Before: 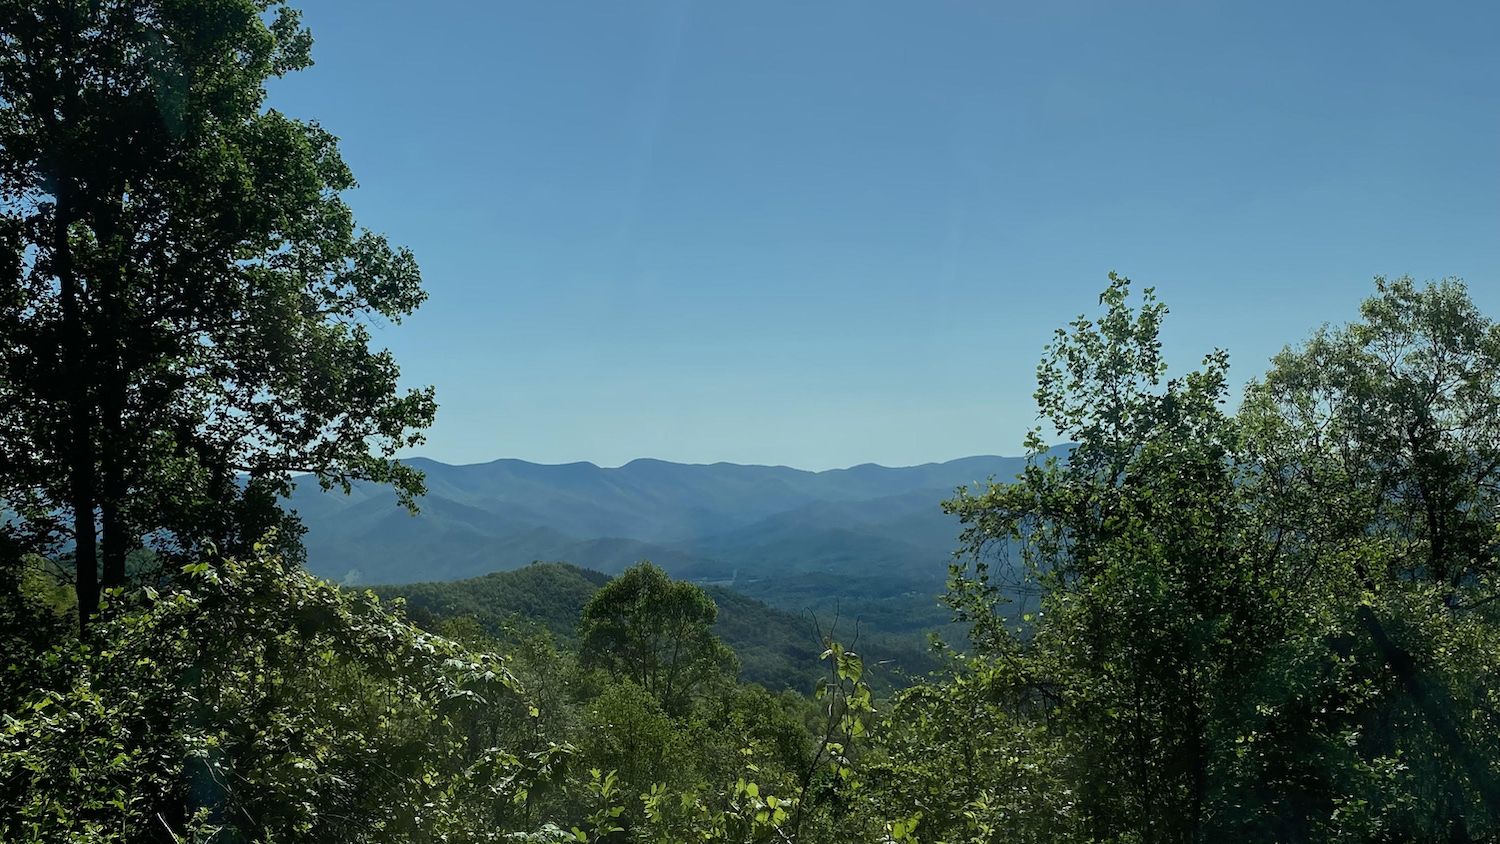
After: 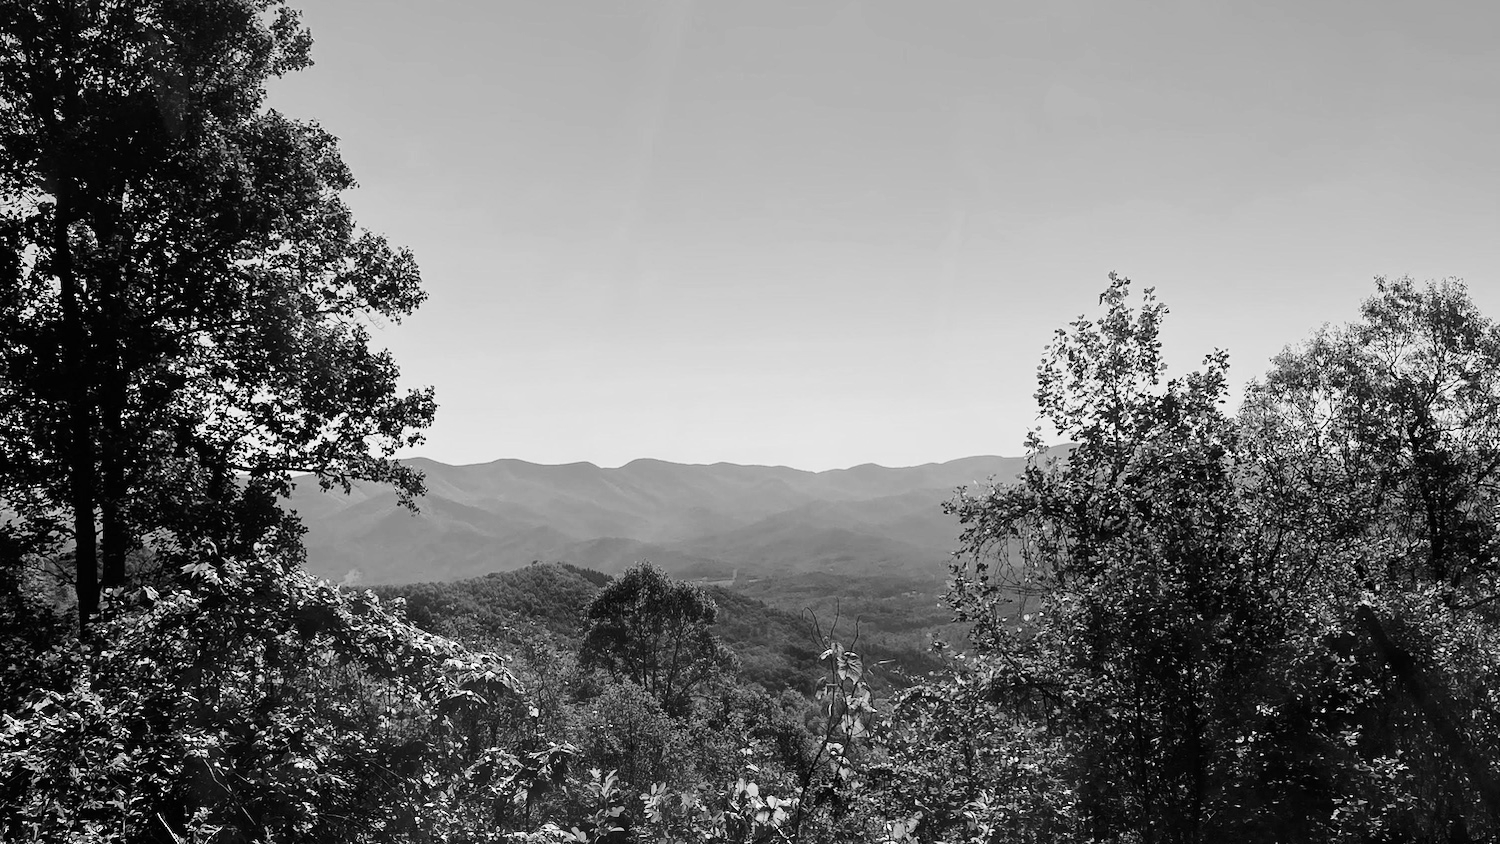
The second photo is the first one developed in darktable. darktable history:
monochrome: on, module defaults
base curve: curves: ch0 [(0, 0) (0.028, 0.03) (0.121, 0.232) (0.46, 0.748) (0.859, 0.968) (1, 1)]
